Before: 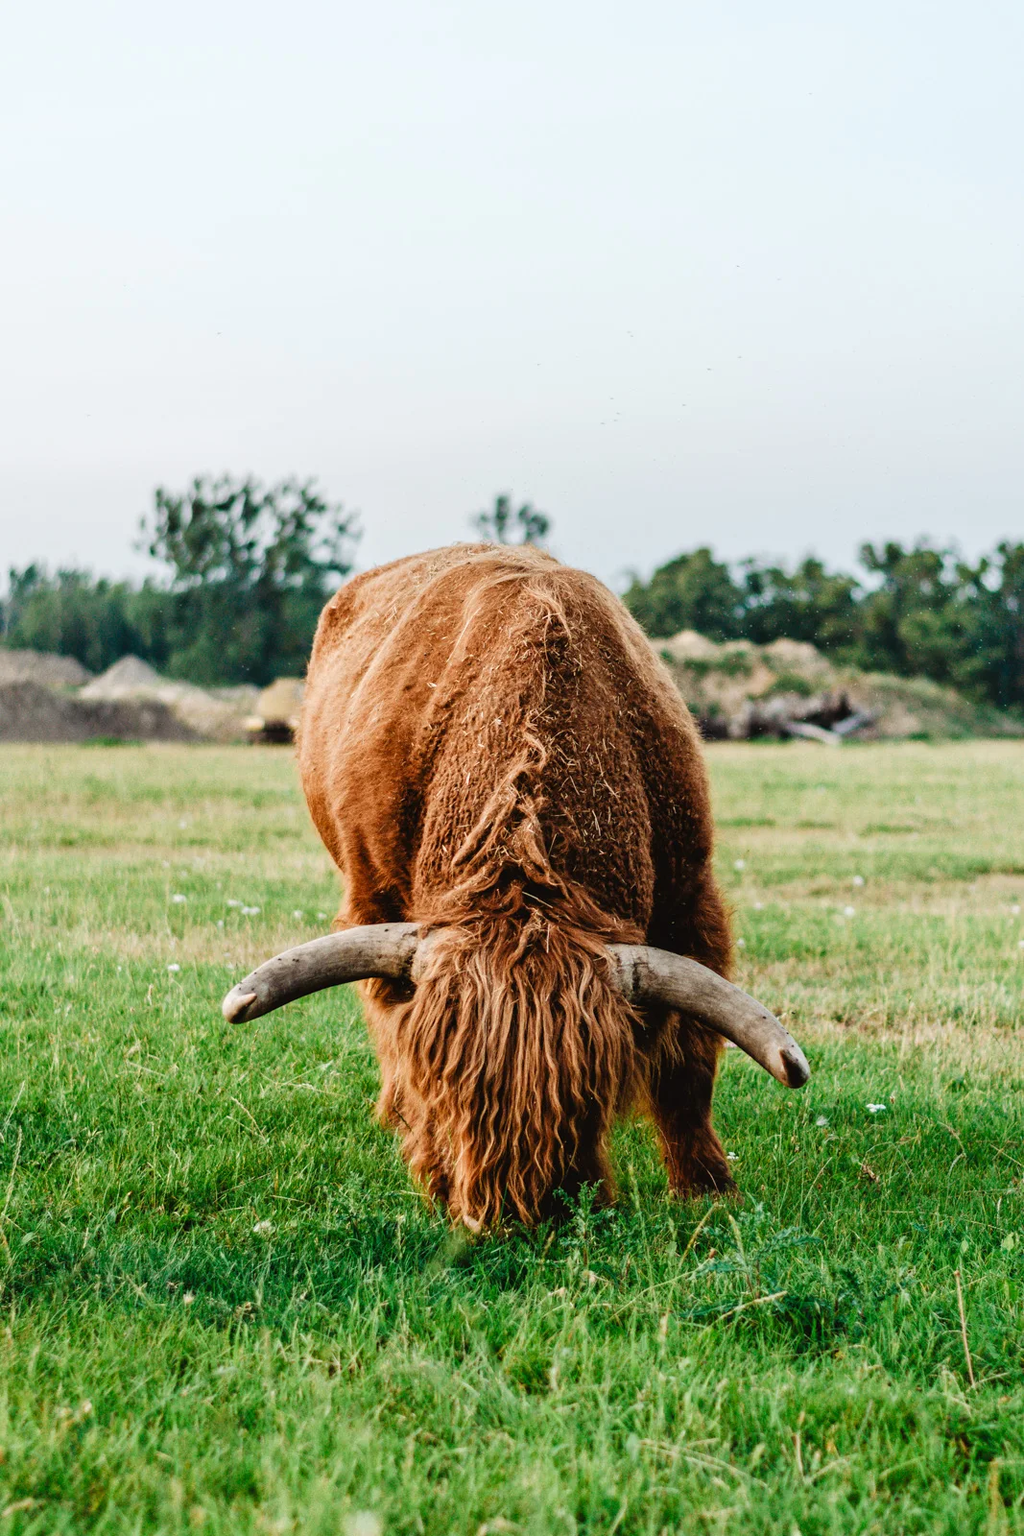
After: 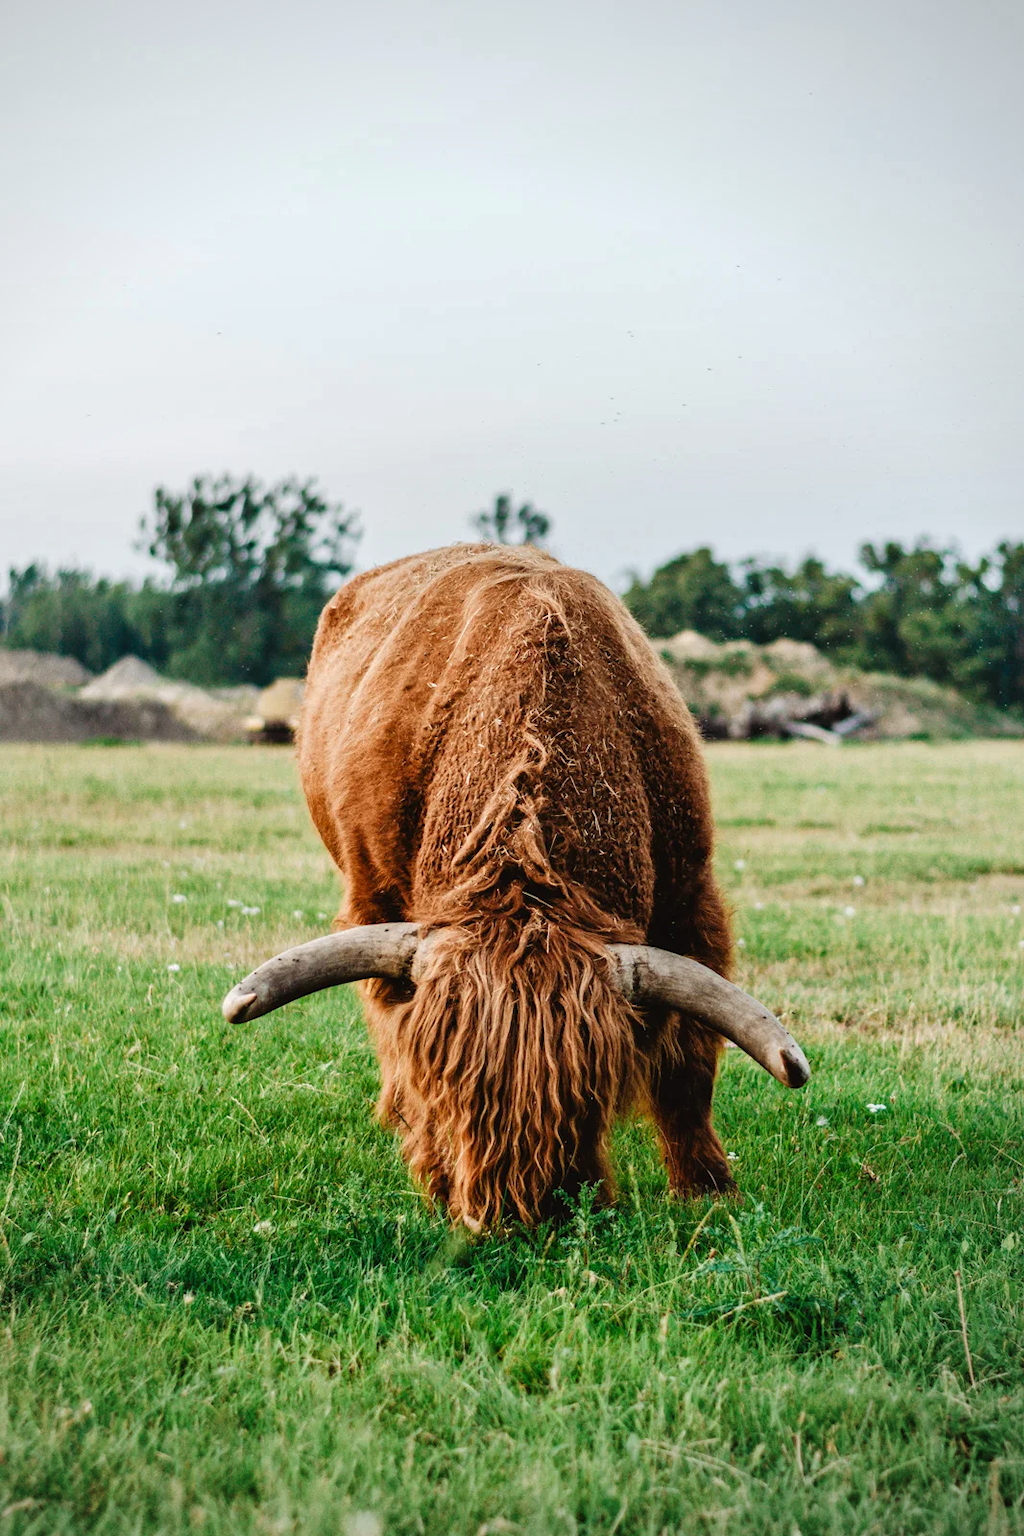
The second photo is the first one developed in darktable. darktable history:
vignetting: fall-off start 74.65%, fall-off radius 65.79%, center (-0.121, -0.003)
shadows and highlights: shadows 20.98, highlights -36.77, soften with gaussian
